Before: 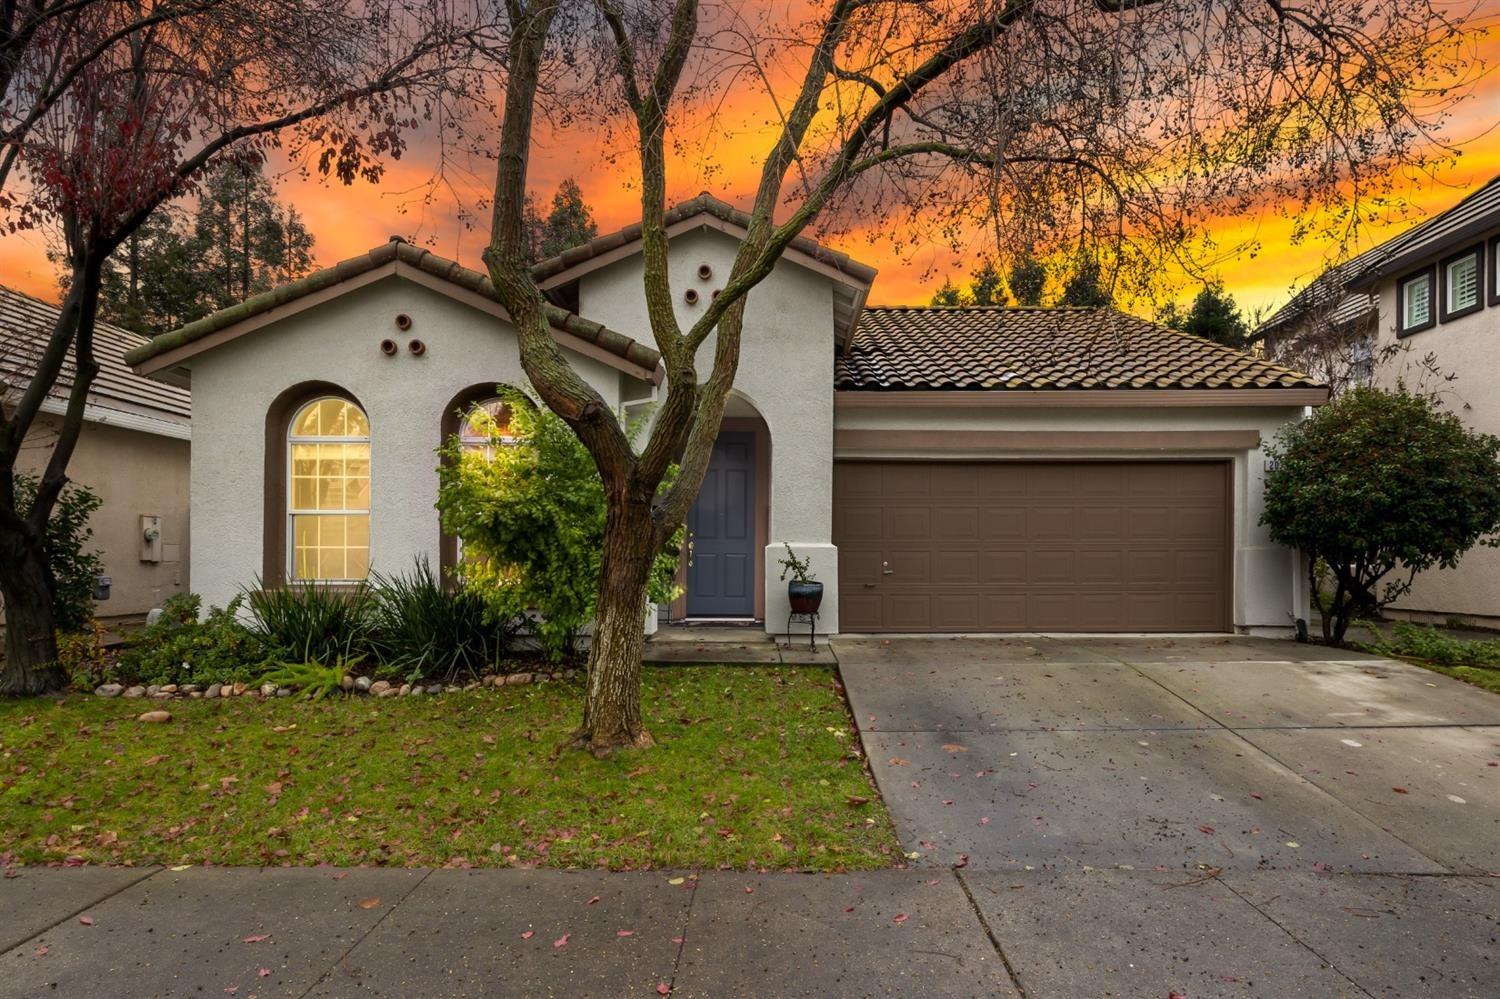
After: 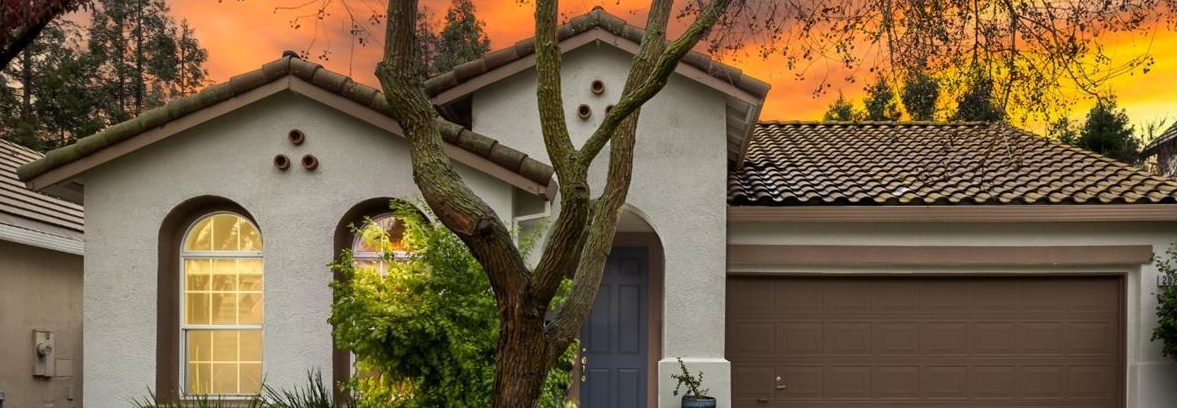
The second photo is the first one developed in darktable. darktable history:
crop: left 7.139%, top 18.613%, right 14.382%, bottom 40.523%
